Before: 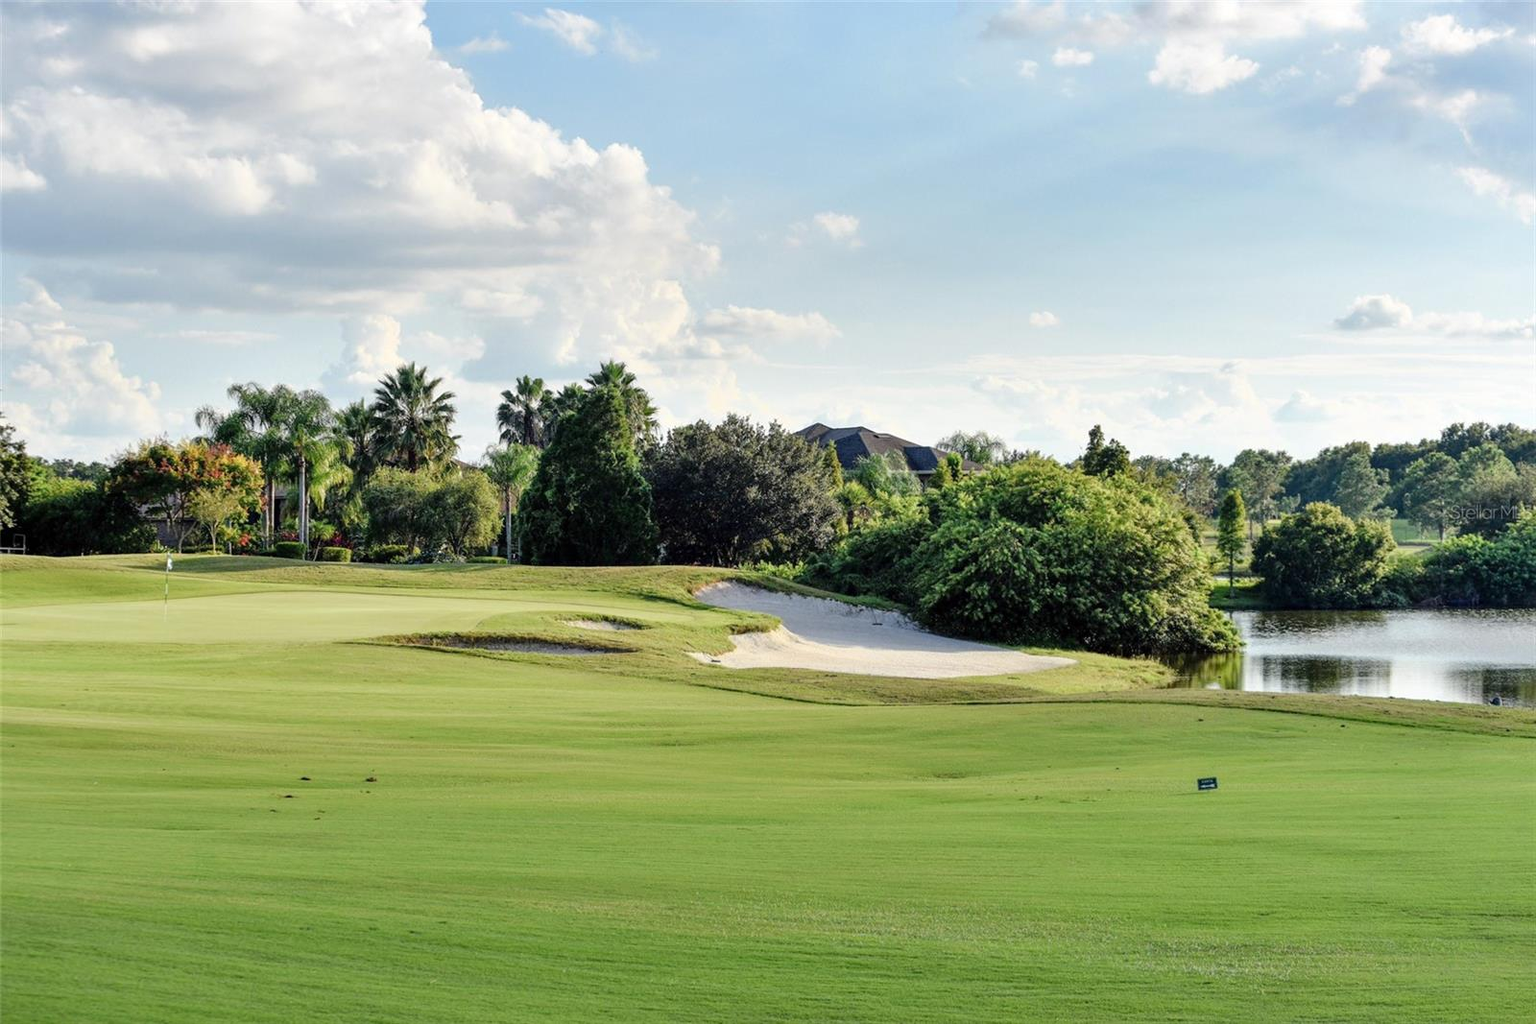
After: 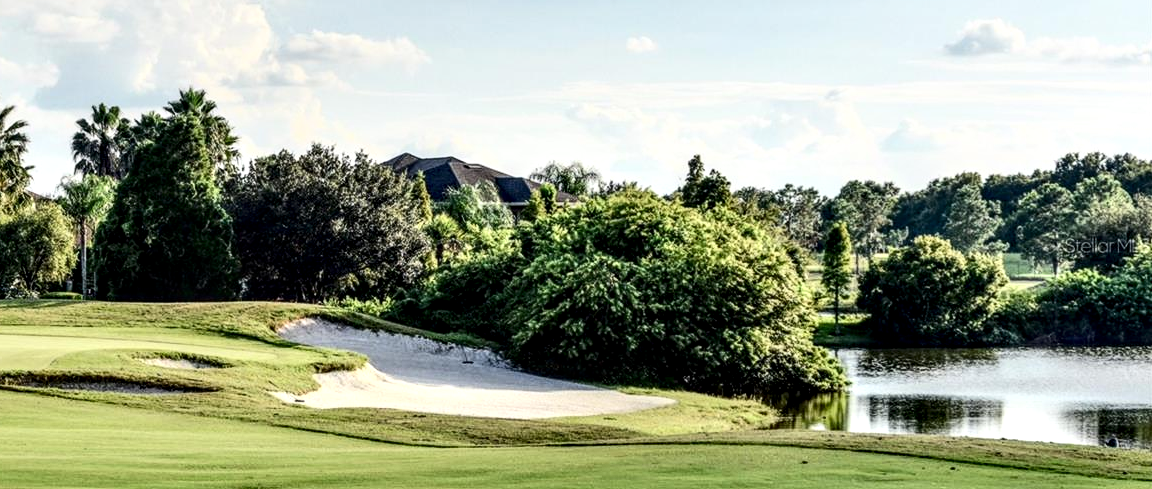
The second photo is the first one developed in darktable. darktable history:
crop and rotate: left 27.938%, top 27.046%, bottom 27.046%
local contrast: detail 160%
sharpen: radius 2.883, amount 0.868, threshold 47.523
contrast brightness saturation: contrast 0.28
